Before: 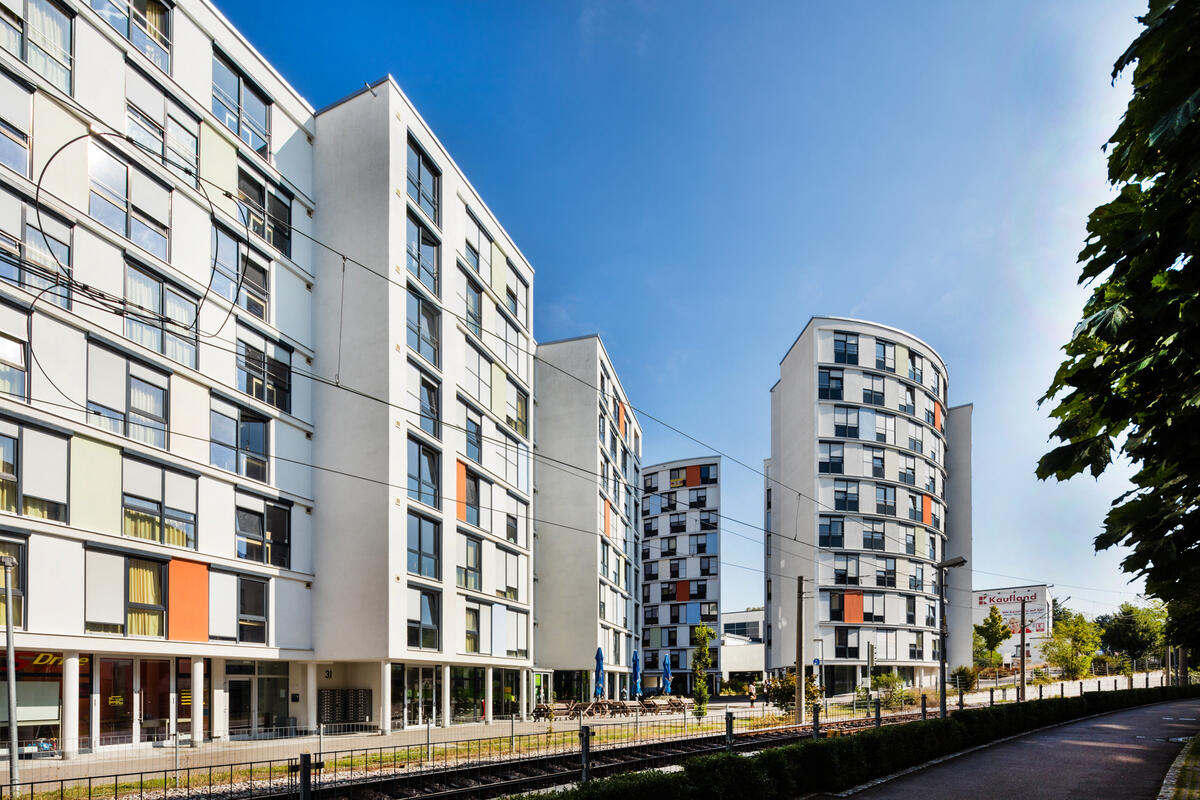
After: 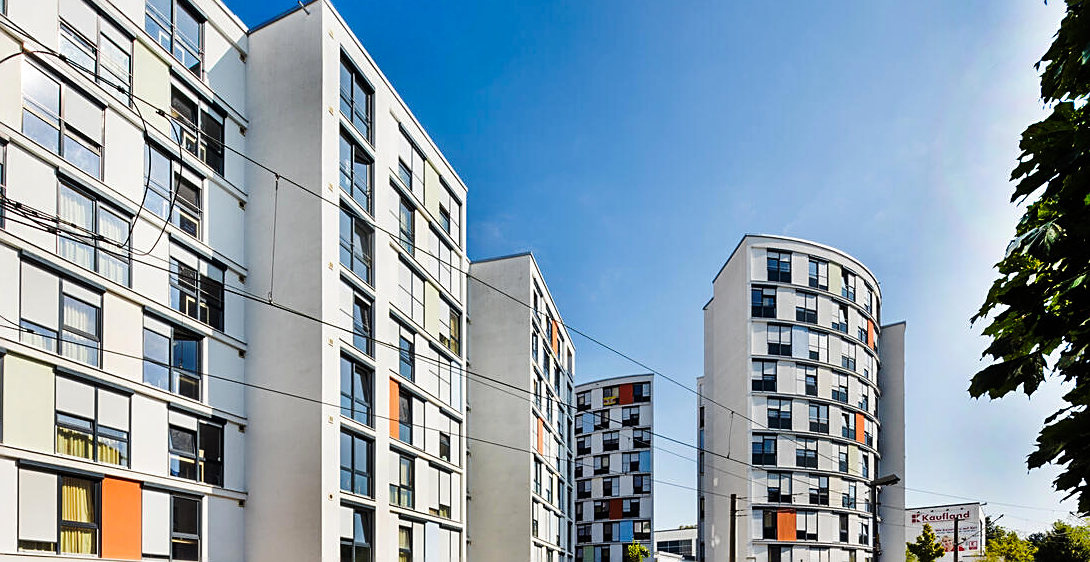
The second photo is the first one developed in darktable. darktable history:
base curve: curves: ch0 [(0, 0) (0.073, 0.04) (0.157, 0.139) (0.492, 0.492) (0.758, 0.758) (1, 1)], preserve colors none
crop: left 5.596%, top 10.314%, right 3.534%, bottom 19.395%
sharpen: on, module defaults
